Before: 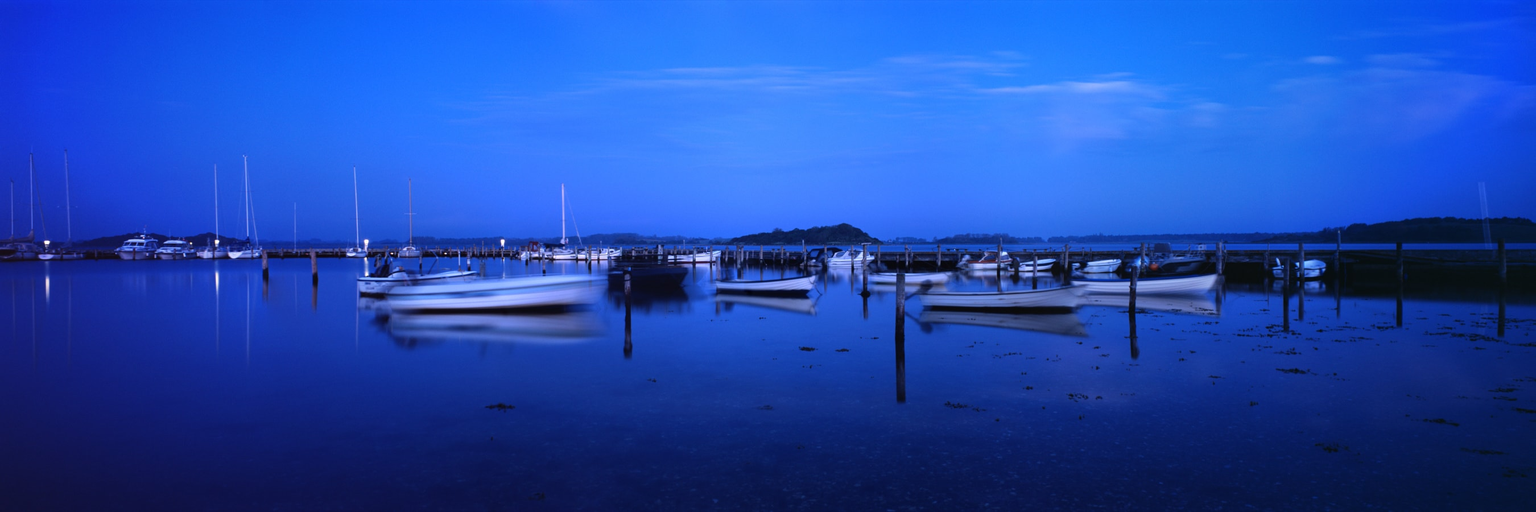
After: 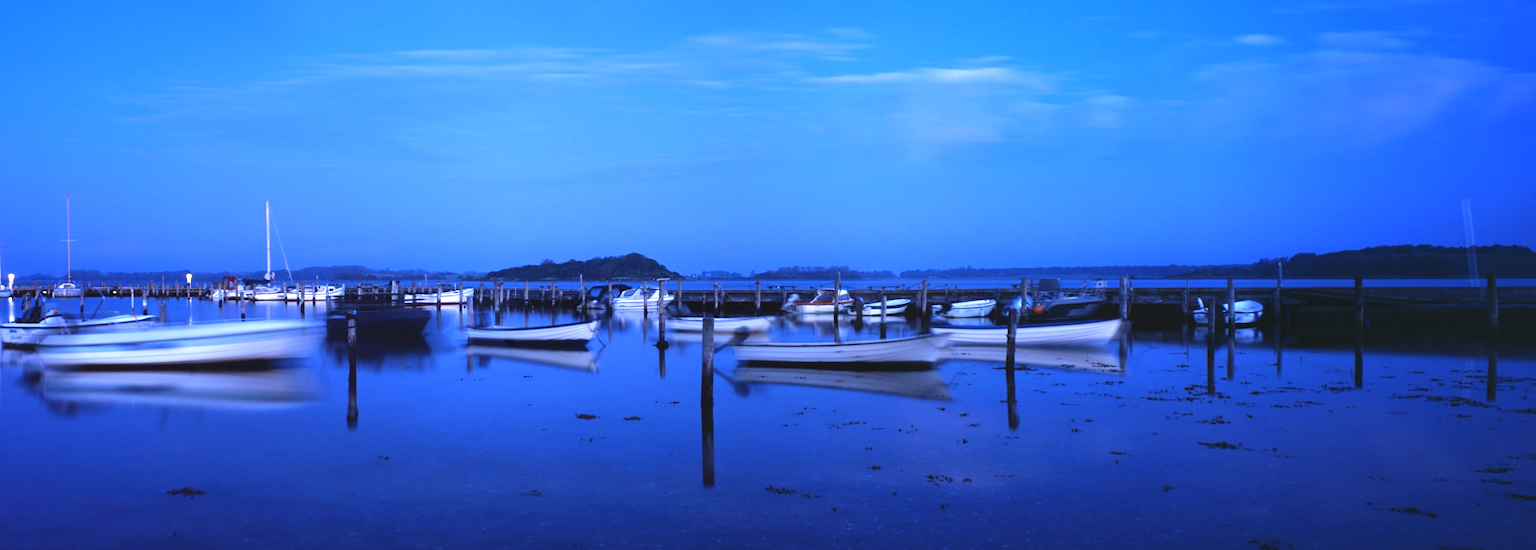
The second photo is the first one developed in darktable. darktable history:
crop: left 23.329%, top 5.859%, bottom 11.607%
exposure: black level correction -0.002, exposure 0.711 EV, compensate highlight preservation false
